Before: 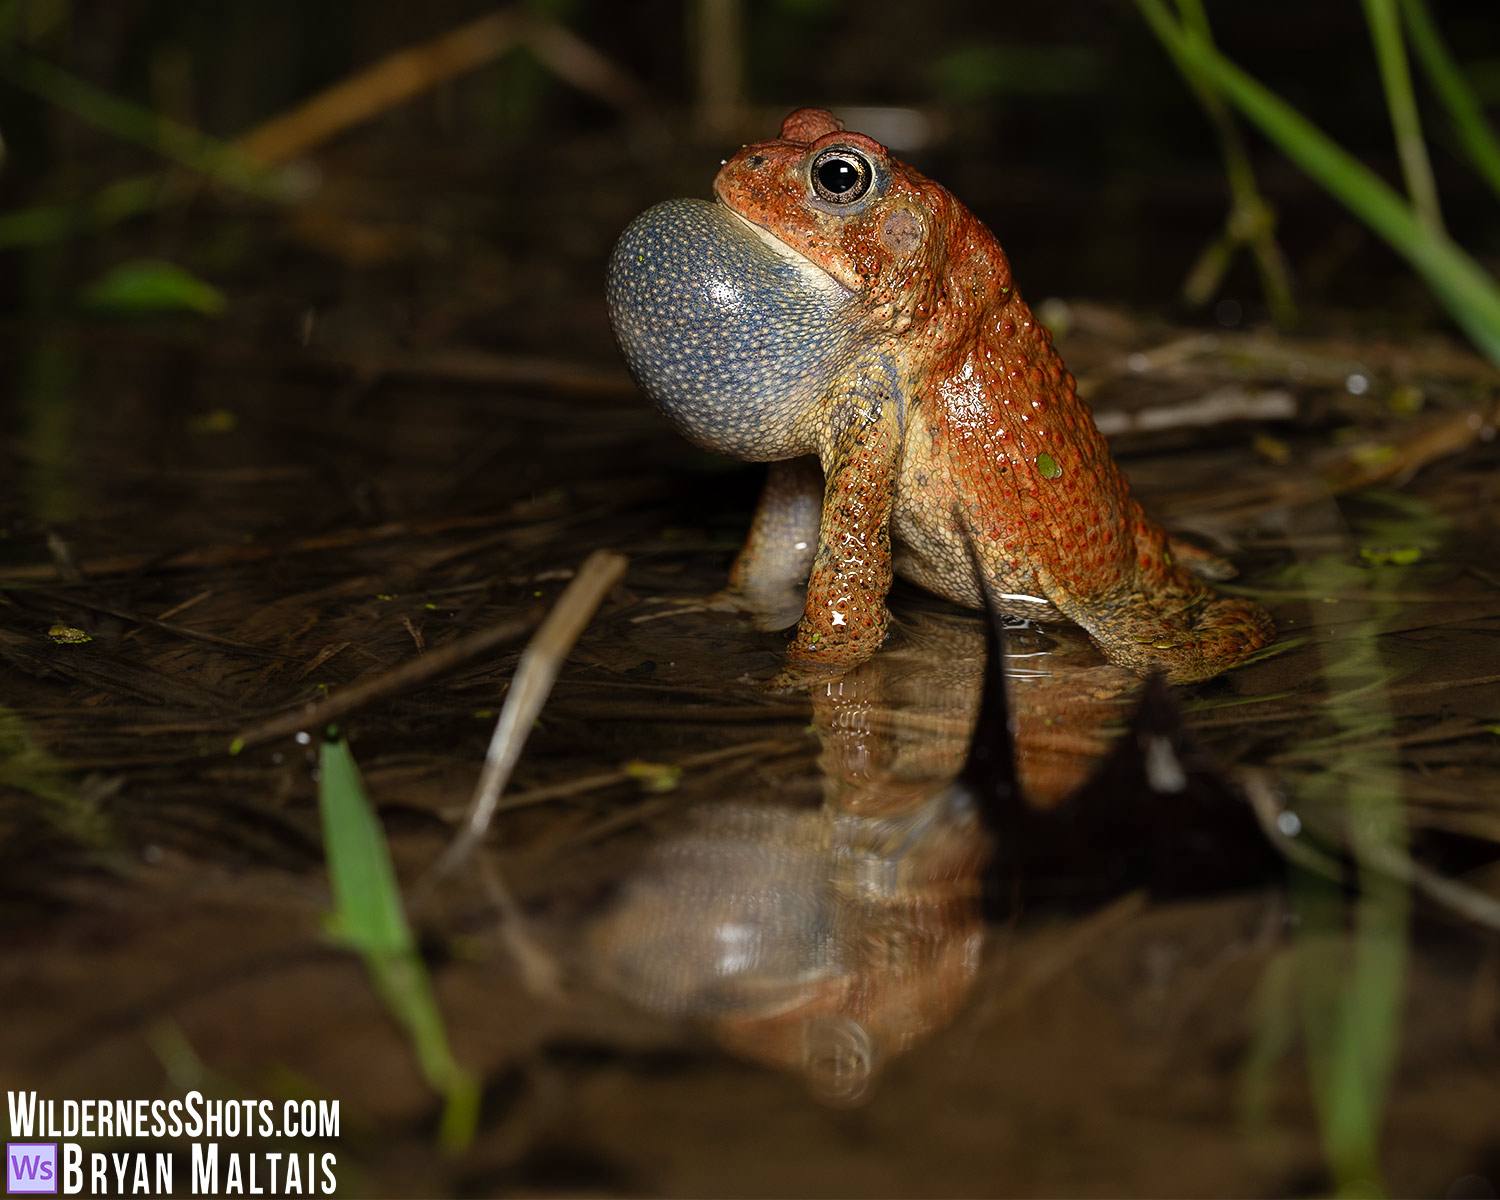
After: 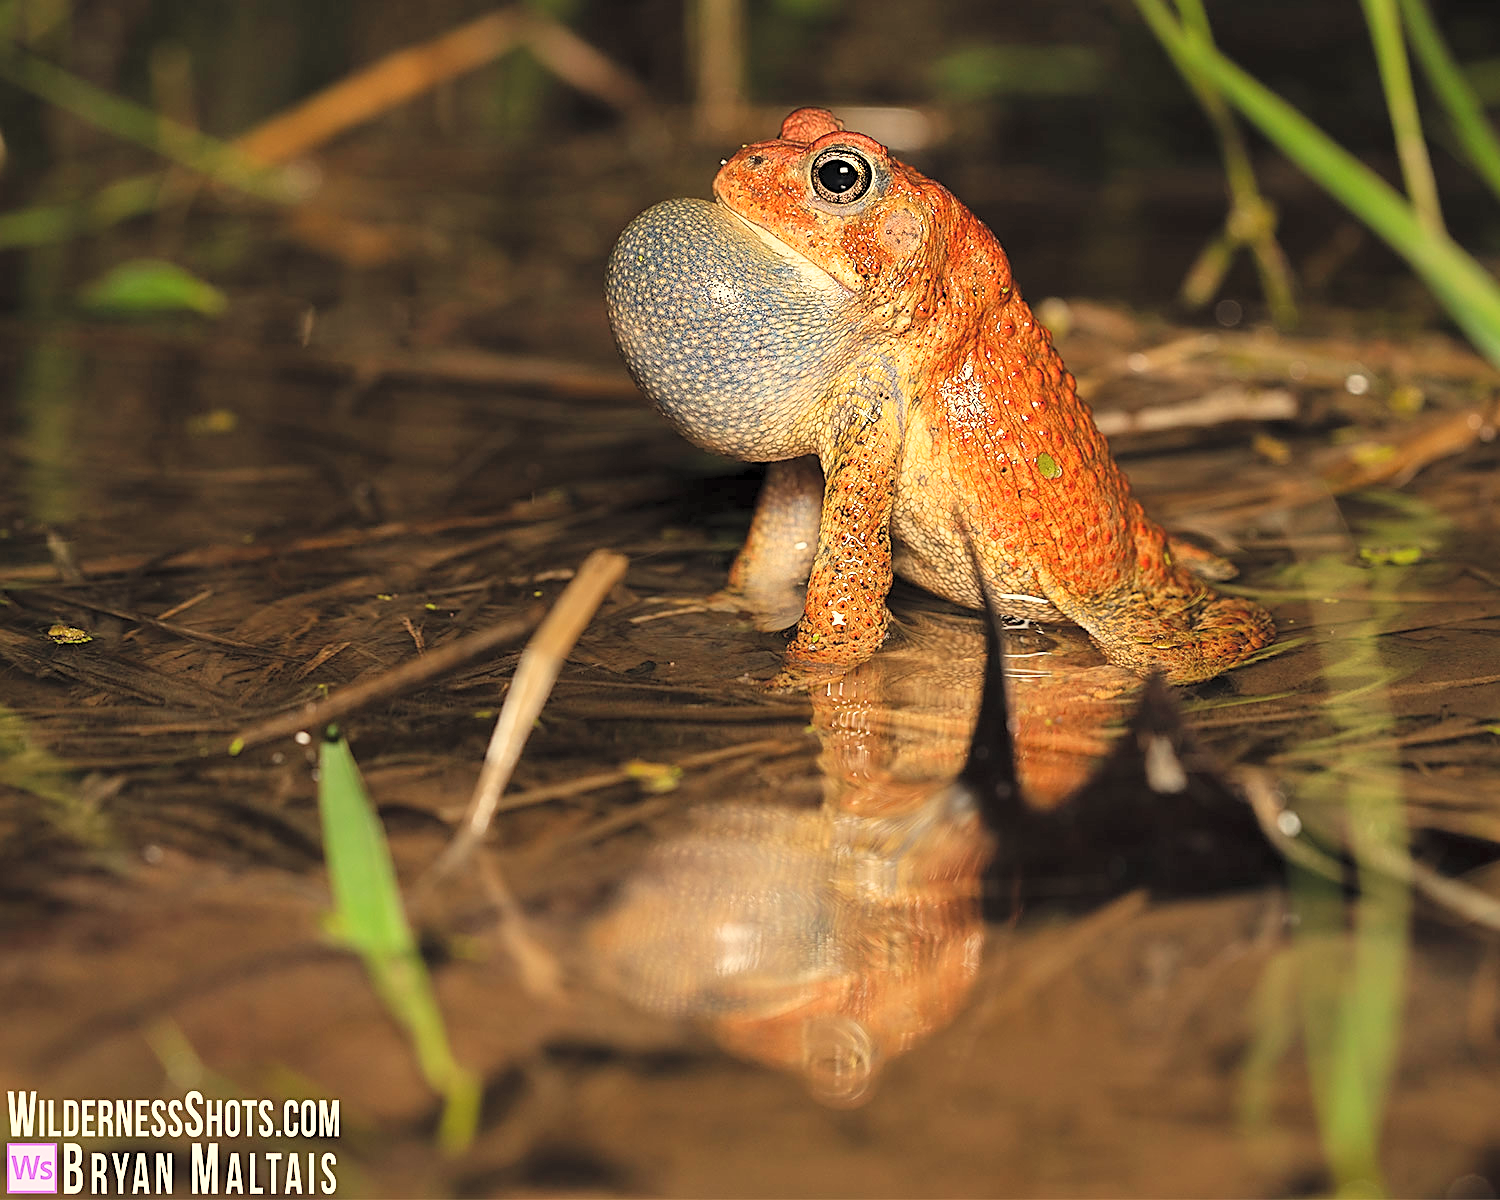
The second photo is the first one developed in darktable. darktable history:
base curve: curves: ch0 [(0, 0) (0.204, 0.334) (0.55, 0.733) (1, 1)], preserve colors none
white balance: red 1.138, green 0.996, blue 0.812
sharpen: on, module defaults
contrast brightness saturation: contrast 0.1, brightness 0.3, saturation 0.14
